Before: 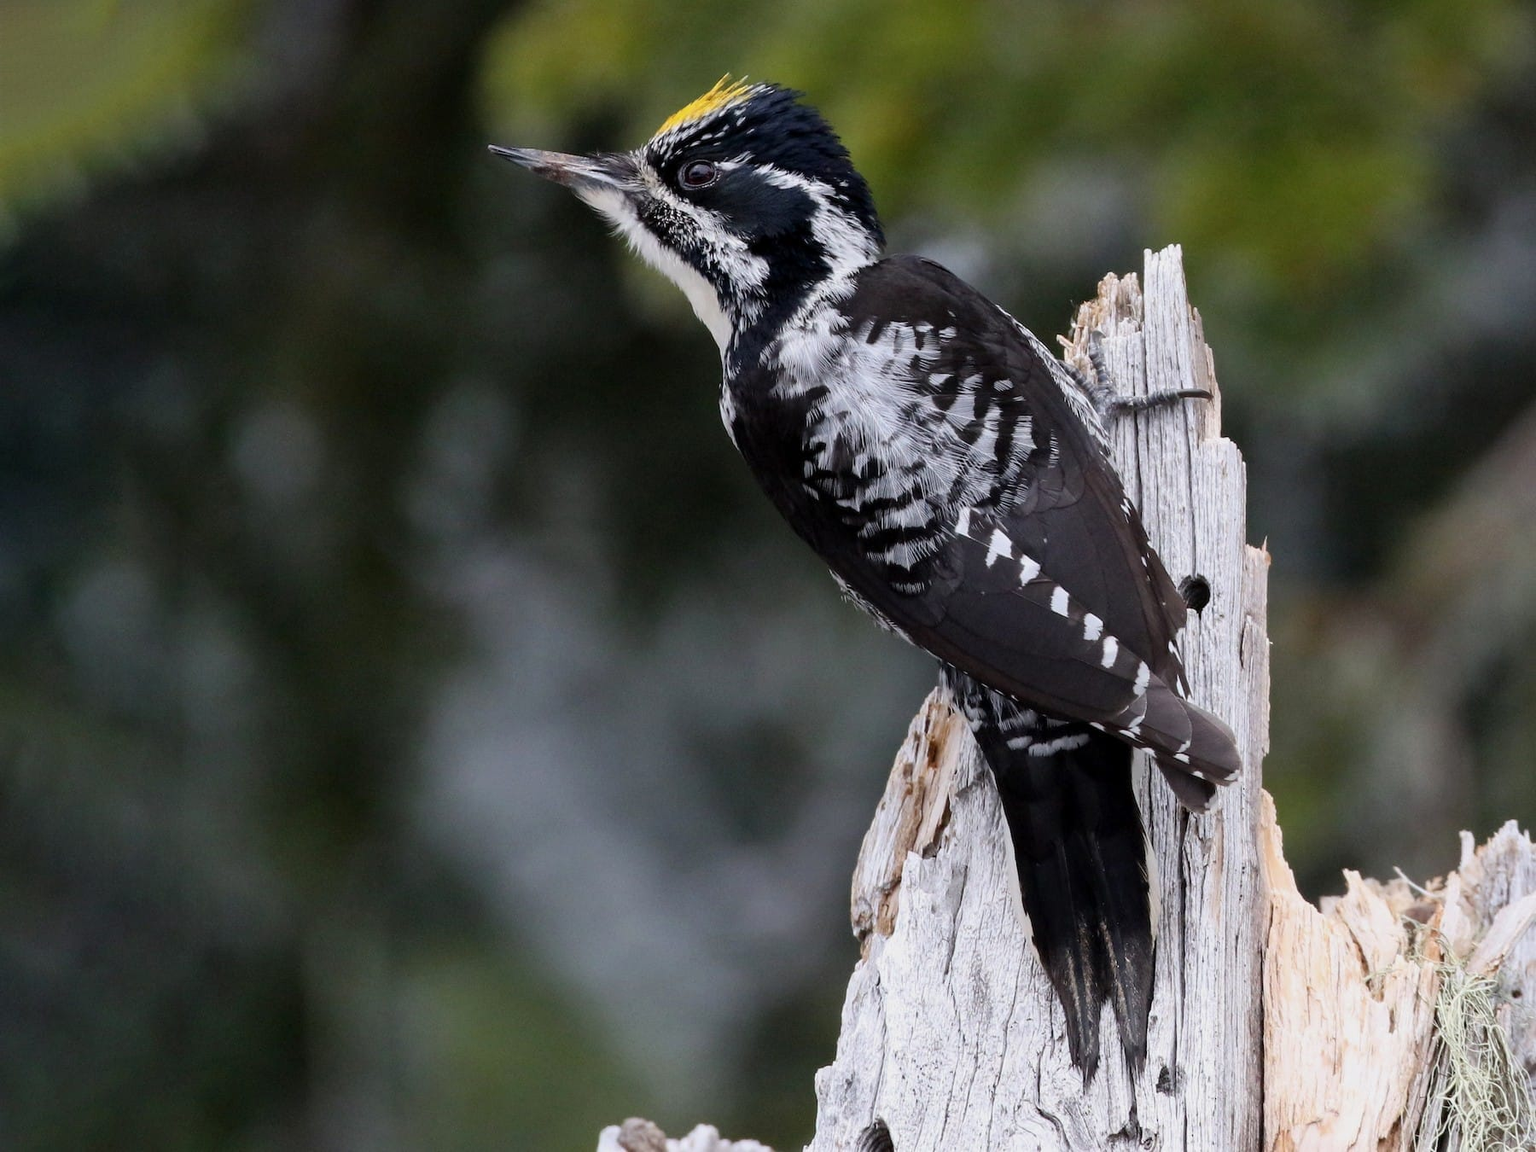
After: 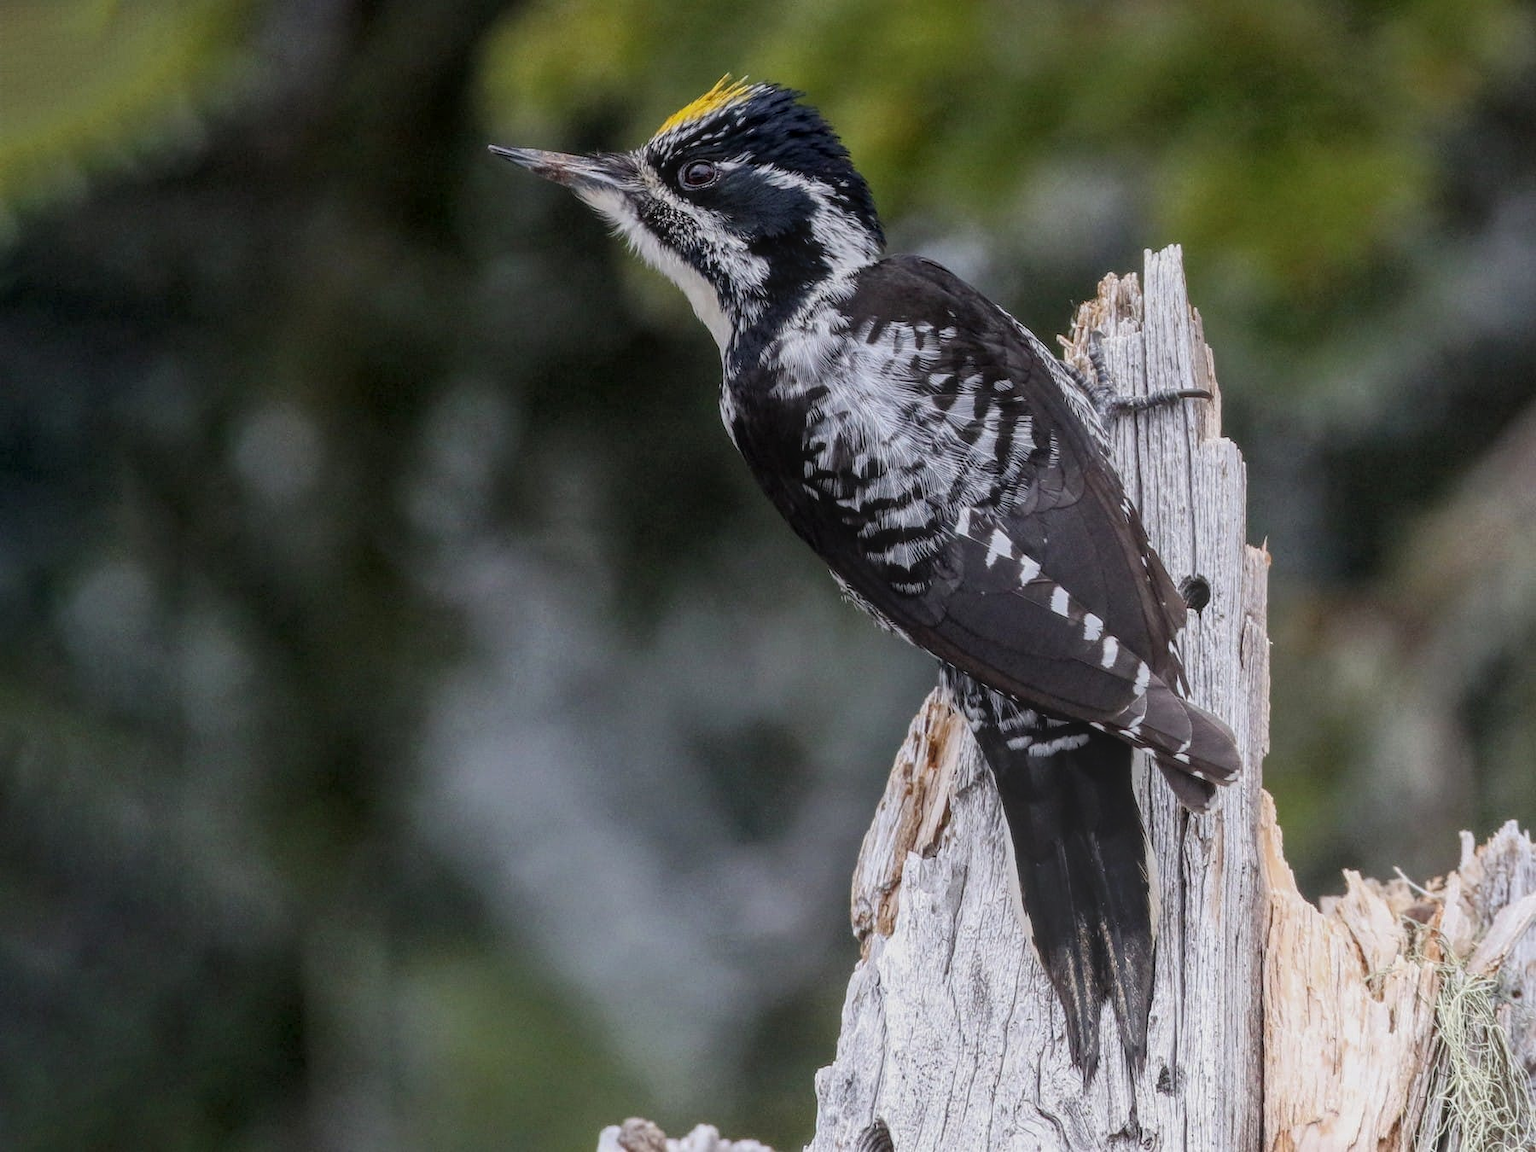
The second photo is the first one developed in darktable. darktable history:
local contrast: highlights 67%, shadows 35%, detail 166%, midtone range 0.2
